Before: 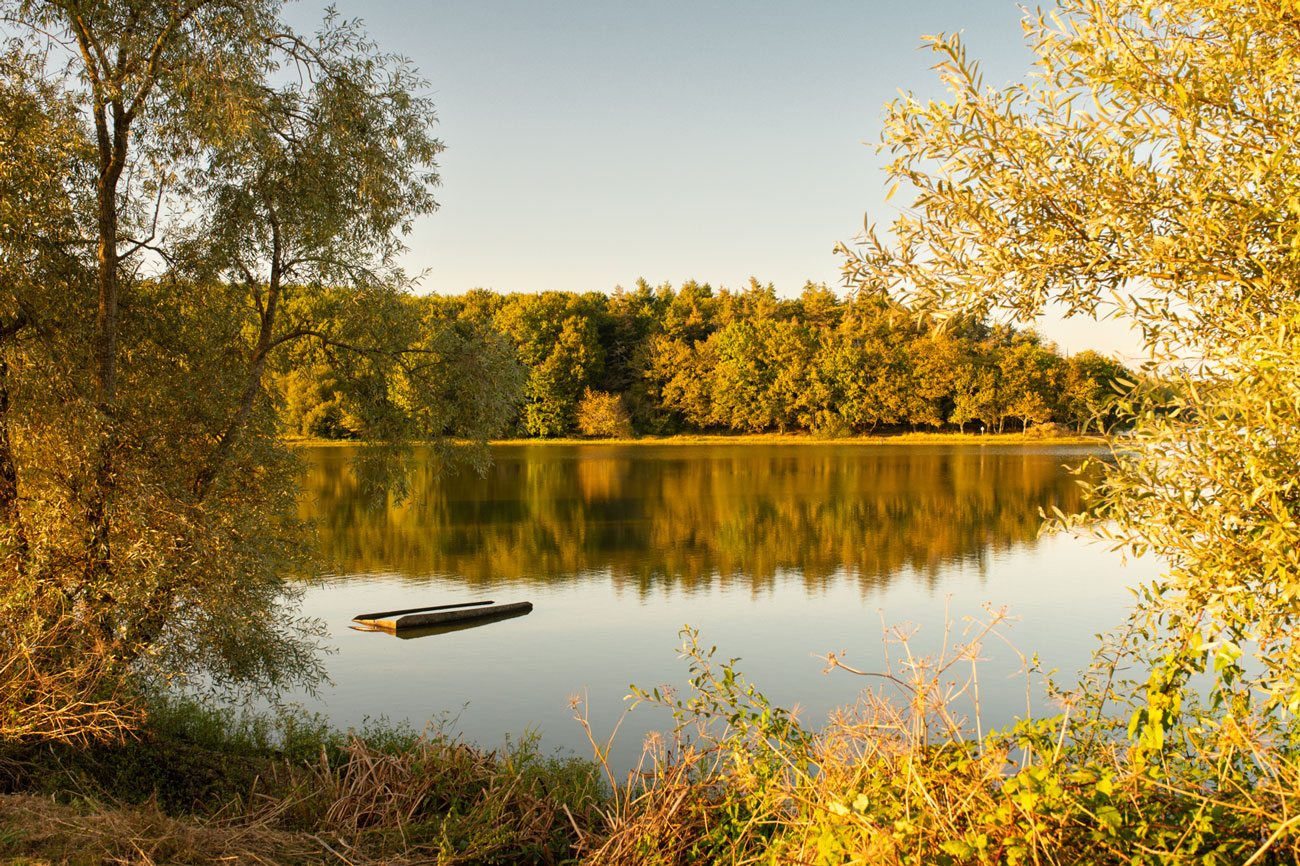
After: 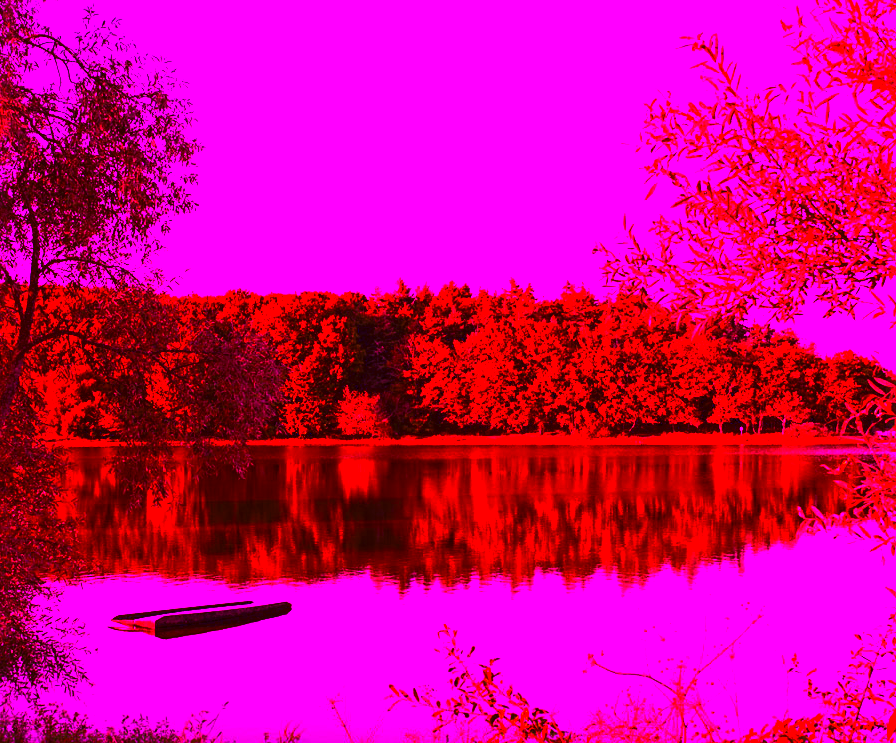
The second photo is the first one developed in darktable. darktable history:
sharpen: radius 3.978
tone curve: curves: ch0 [(0, 0) (0.003, 0.006) (0.011, 0.011) (0.025, 0.02) (0.044, 0.032) (0.069, 0.035) (0.1, 0.046) (0.136, 0.063) (0.177, 0.089) (0.224, 0.12) (0.277, 0.16) (0.335, 0.206) (0.399, 0.268) (0.468, 0.359) (0.543, 0.466) (0.623, 0.582) (0.709, 0.722) (0.801, 0.808) (0.898, 0.886) (1, 1)], color space Lab, linked channels, preserve colors none
color calibration: illuminant custom, x 0.262, y 0.52, temperature 7044.37 K, gamut compression 1.74
crop: left 18.595%, right 12.429%, bottom 14.088%
color correction: highlights a* 1.57, highlights b* -1.82, saturation 2.52
